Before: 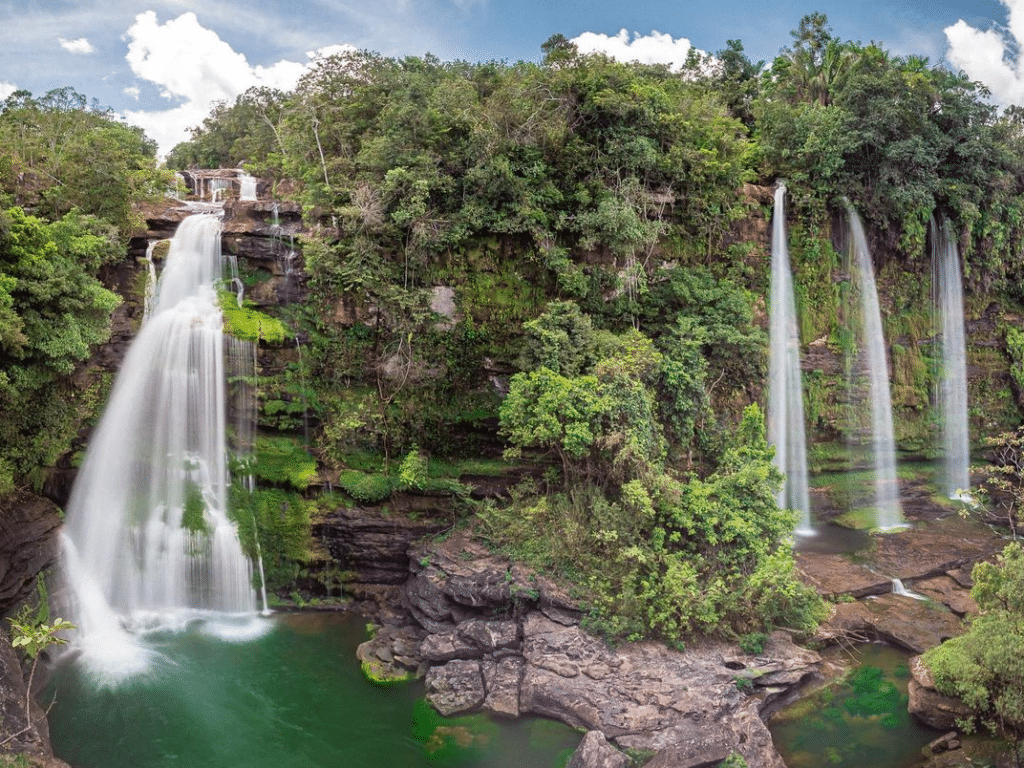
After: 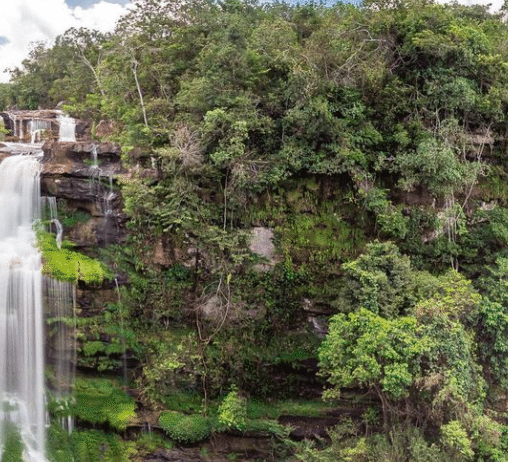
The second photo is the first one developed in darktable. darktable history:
crop: left 17.728%, top 7.718%, right 32.624%, bottom 31.998%
